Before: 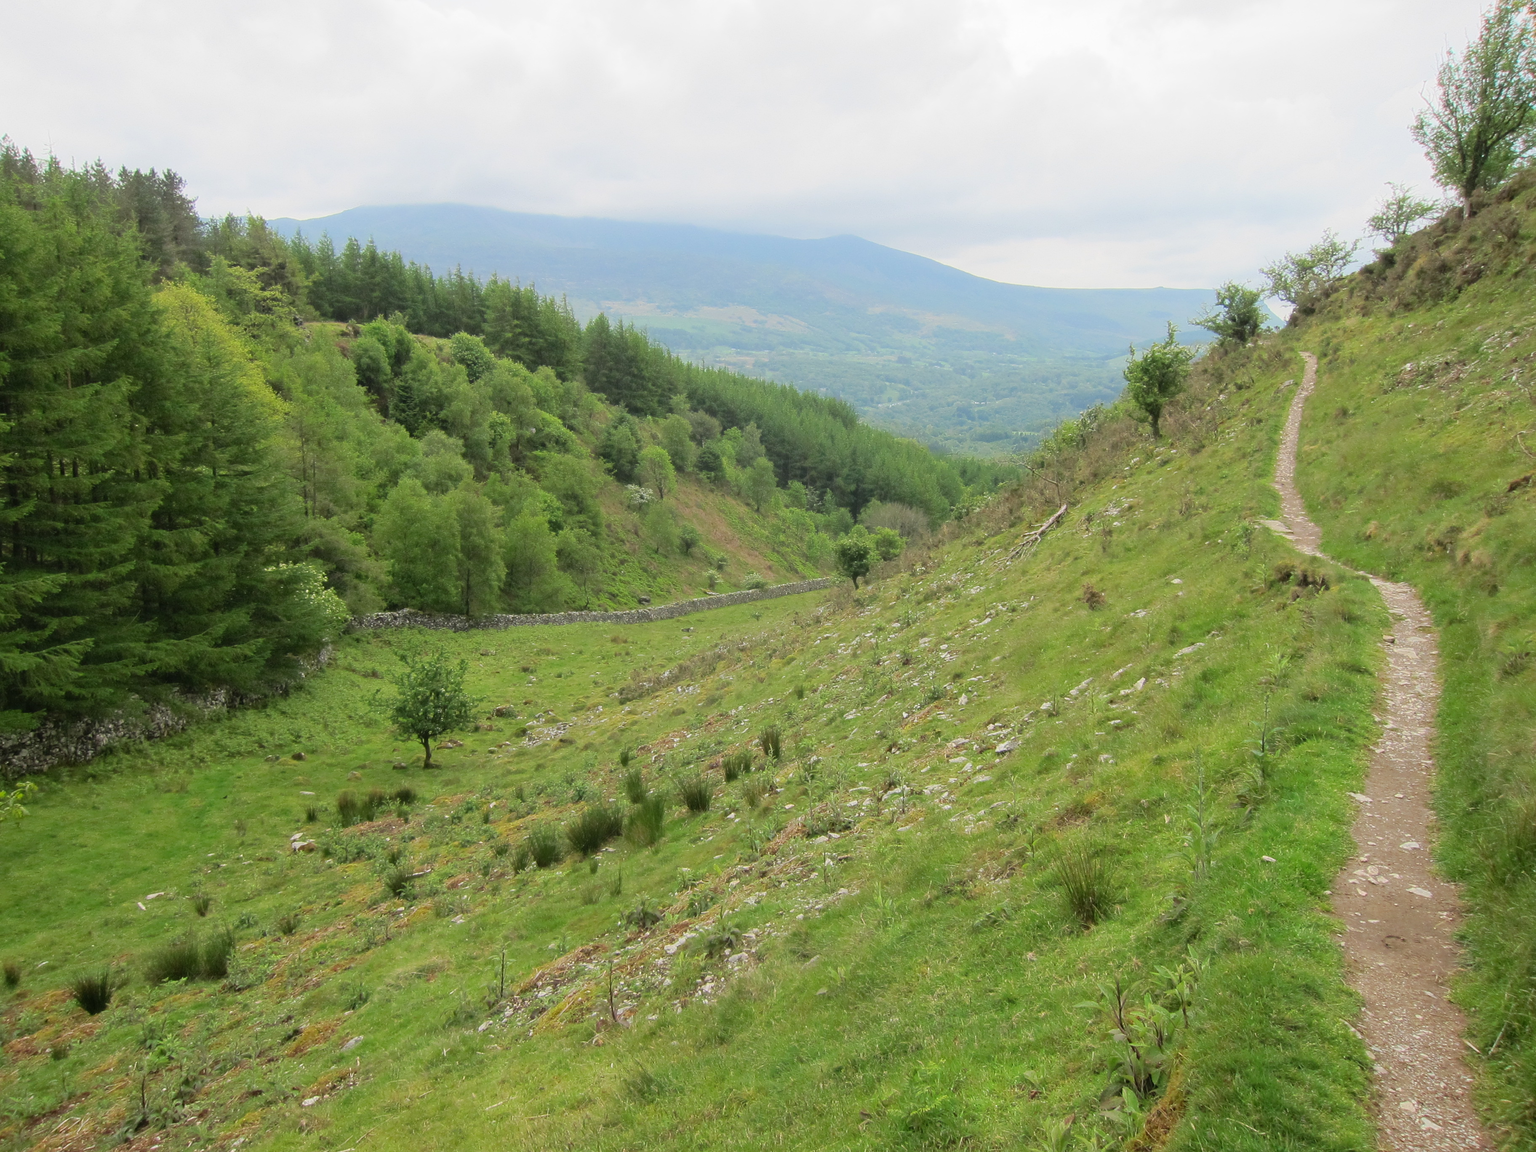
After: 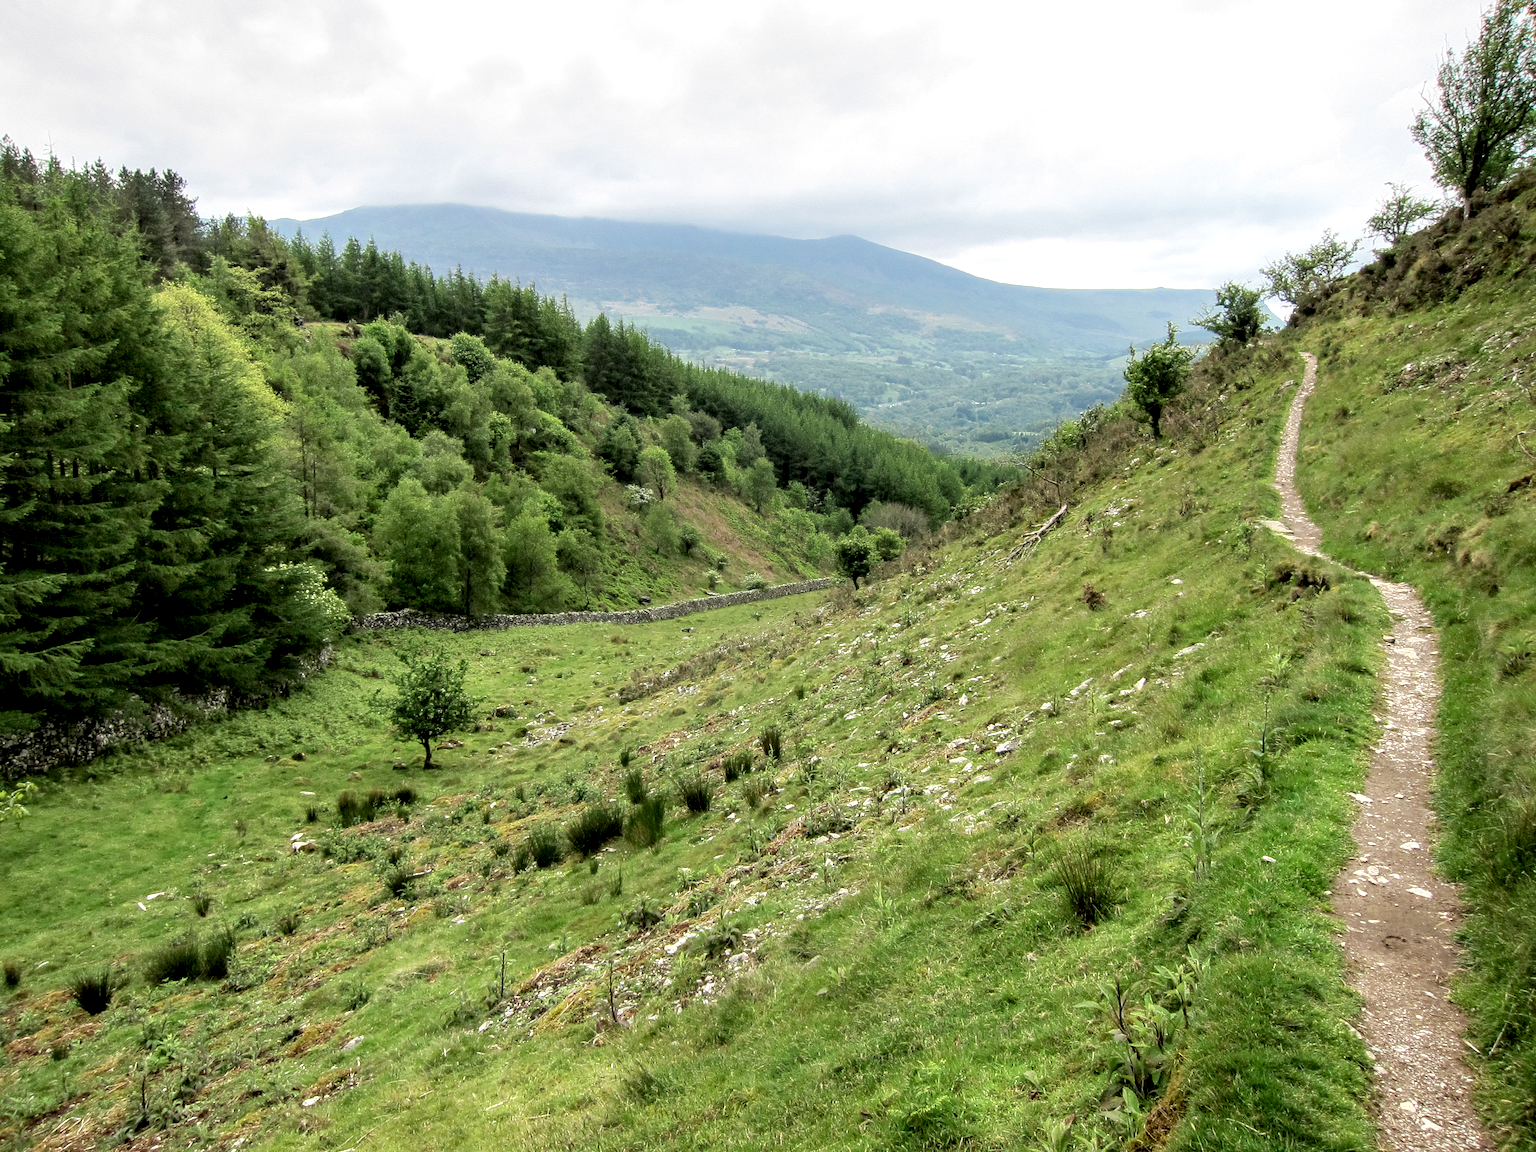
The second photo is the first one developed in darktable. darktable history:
local contrast: detail 203%
tone equalizer: edges refinement/feathering 500, mask exposure compensation -1.57 EV, preserve details no
